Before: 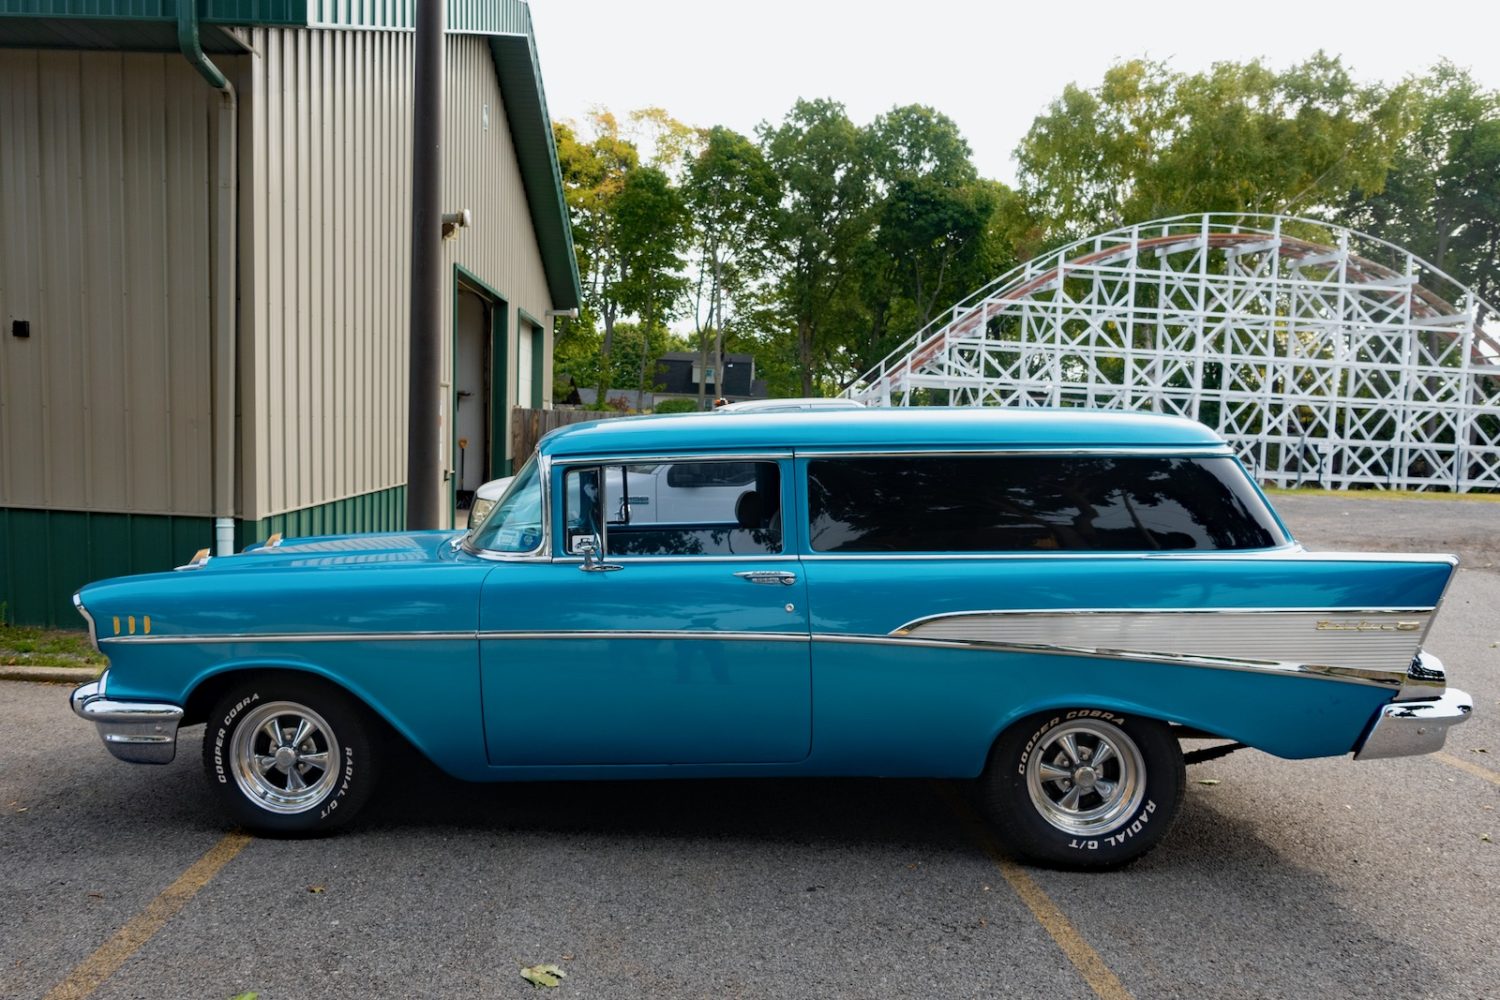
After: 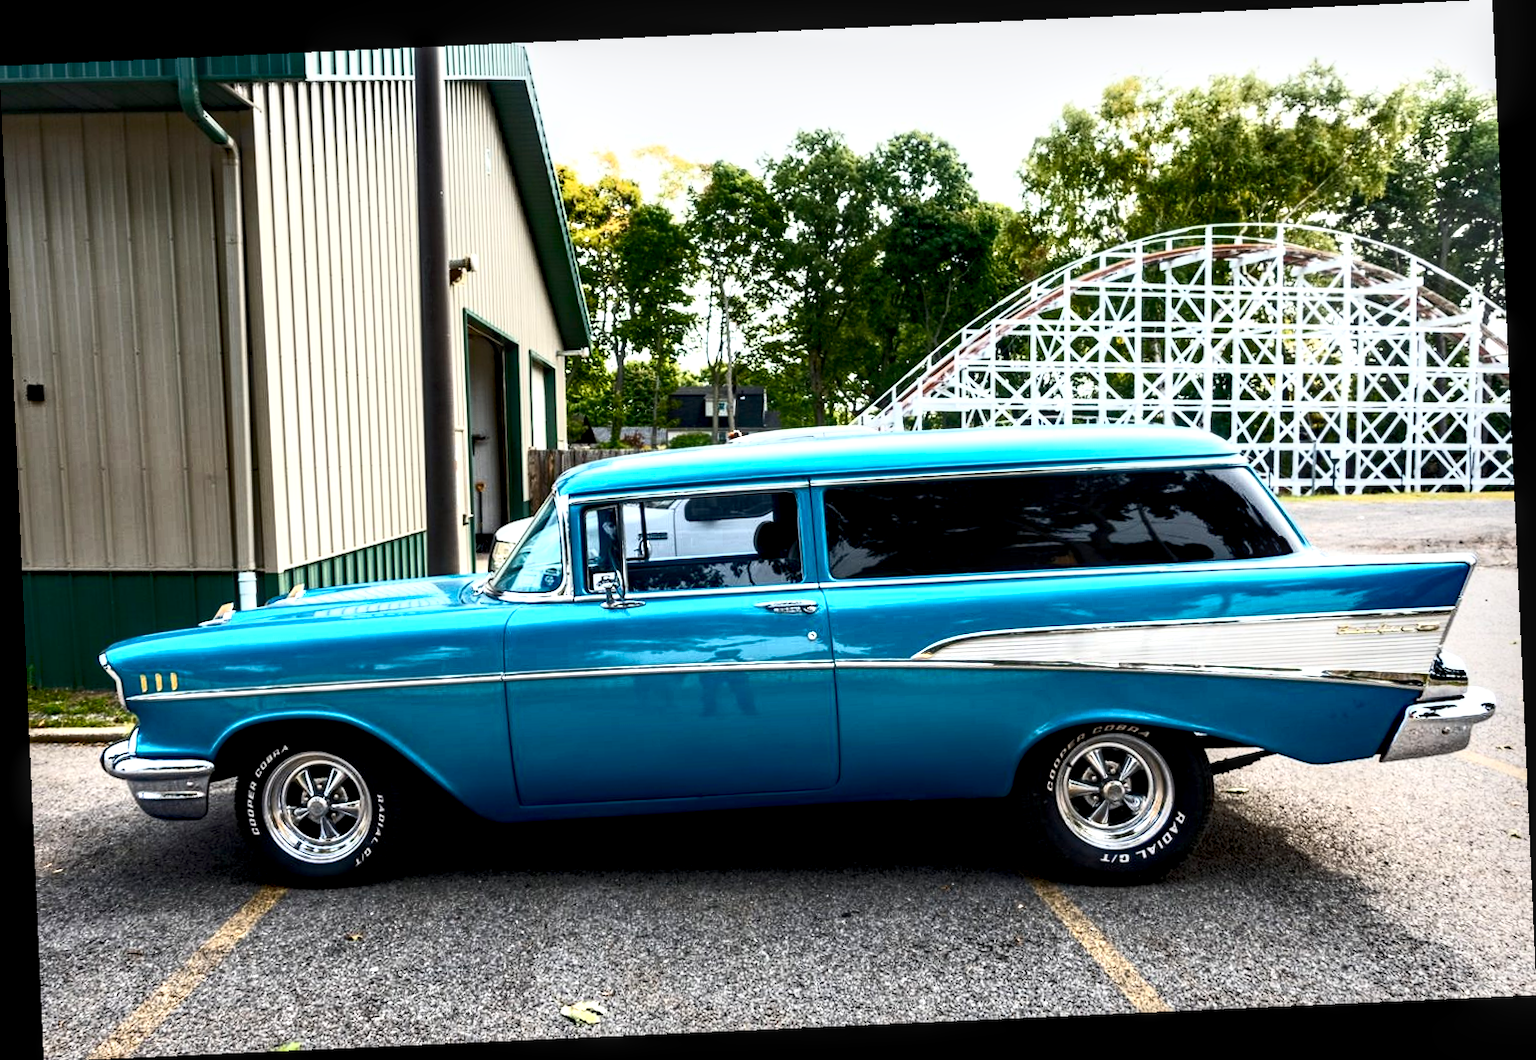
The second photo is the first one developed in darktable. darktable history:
contrast brightness saturation: contrast 0.62, brightness 0.34, saturation 0.14
rotate and perspective: rotation -2.56°, automatic cropping off
local contrast: highlights 60%, shadows 60%, detail 160%
